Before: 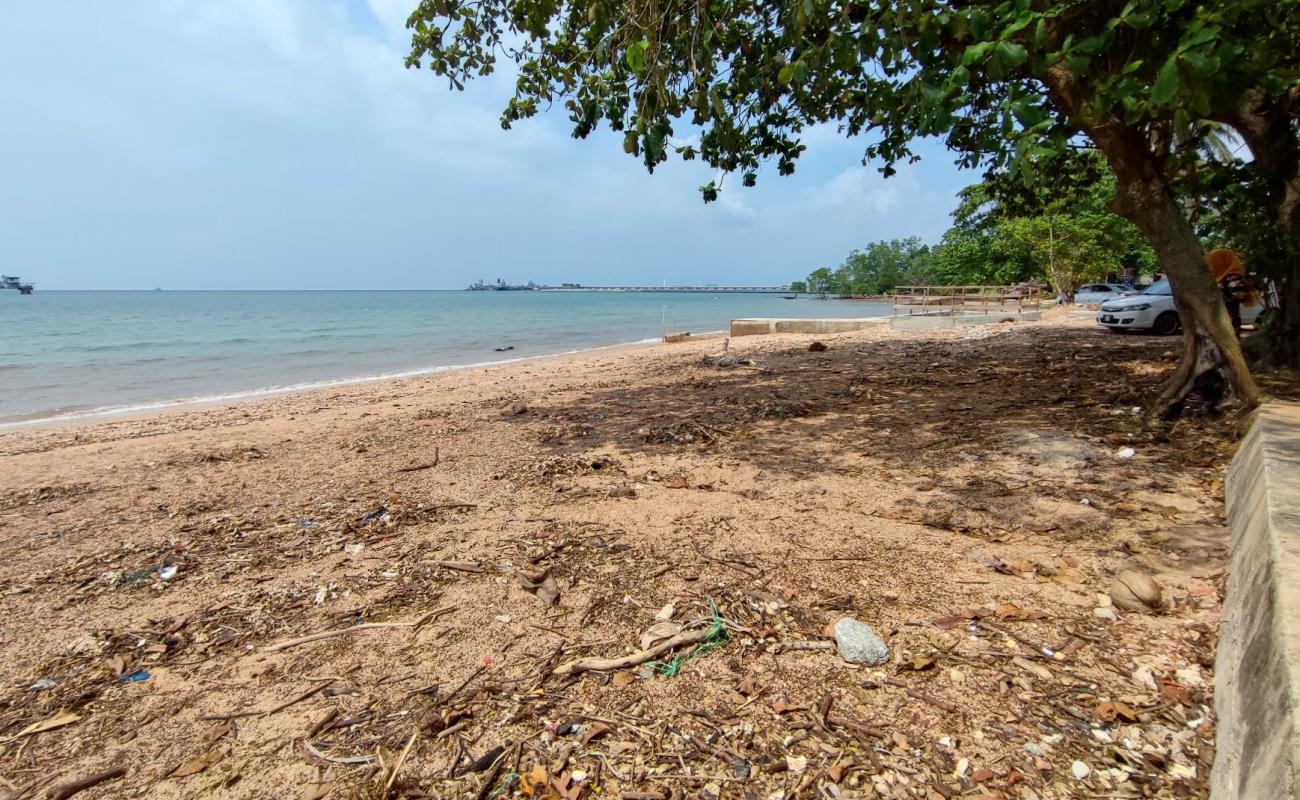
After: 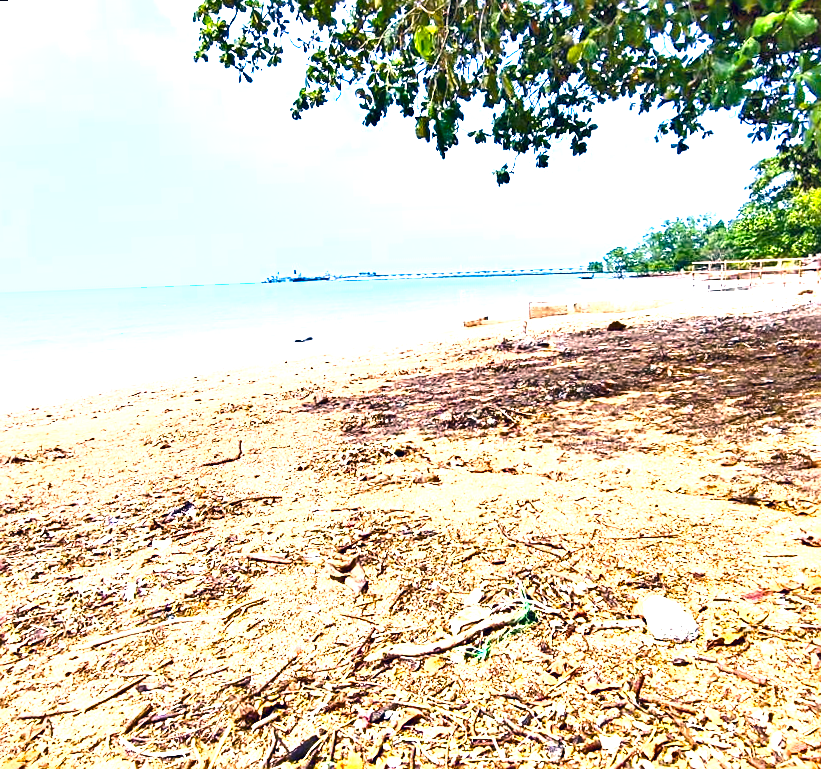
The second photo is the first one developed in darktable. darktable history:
exposure: black level correction 0, exposure 2.327 EV, compensate exposure bias true, compensate highlight preservation false
shadows and highlights: shadows 20.91, highlights -35.45, soften with gaussian
crop and rotate: left 13.537%, right 19.796%
color balance rgb: linear chroma grading › global chroma 15%, perceptual saturation grading › global saturation 30%
sharpen: on, module defaults
color calibration: x 0.37, y 0.382, temperature 4313.32 K
color correction: highlights a* 14.46, highlights b* 5.85, shadows a* -5.53, shadows b* -15.24, saturation 0.85
rotate and perspective: rotation -2.12°, lens shift (vertical) 0.009, lens shift (horizontal) -0.008, automatic cropping original format, crop left 0.036, crop right 0.964, crop top 0.05, crop bottom 0.959
